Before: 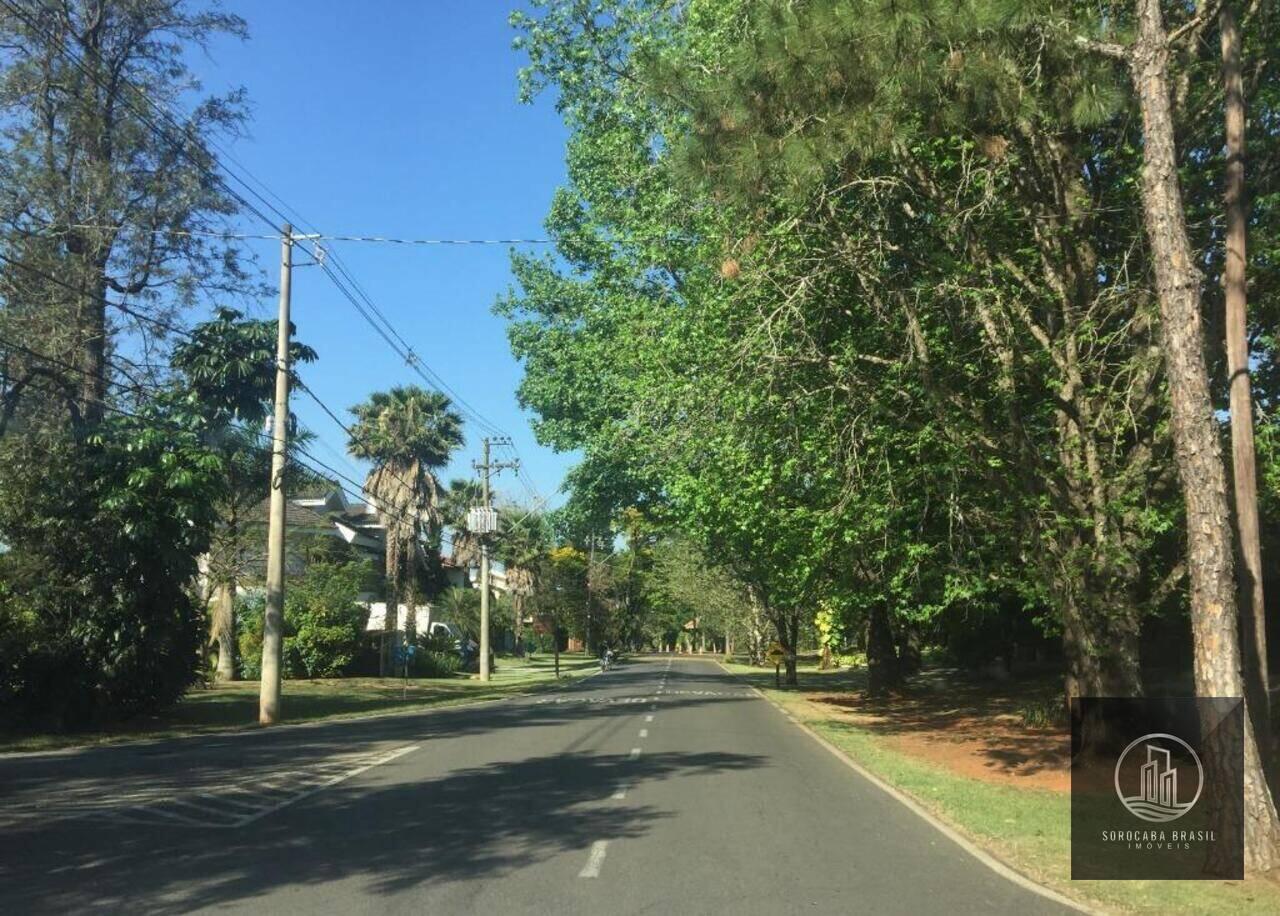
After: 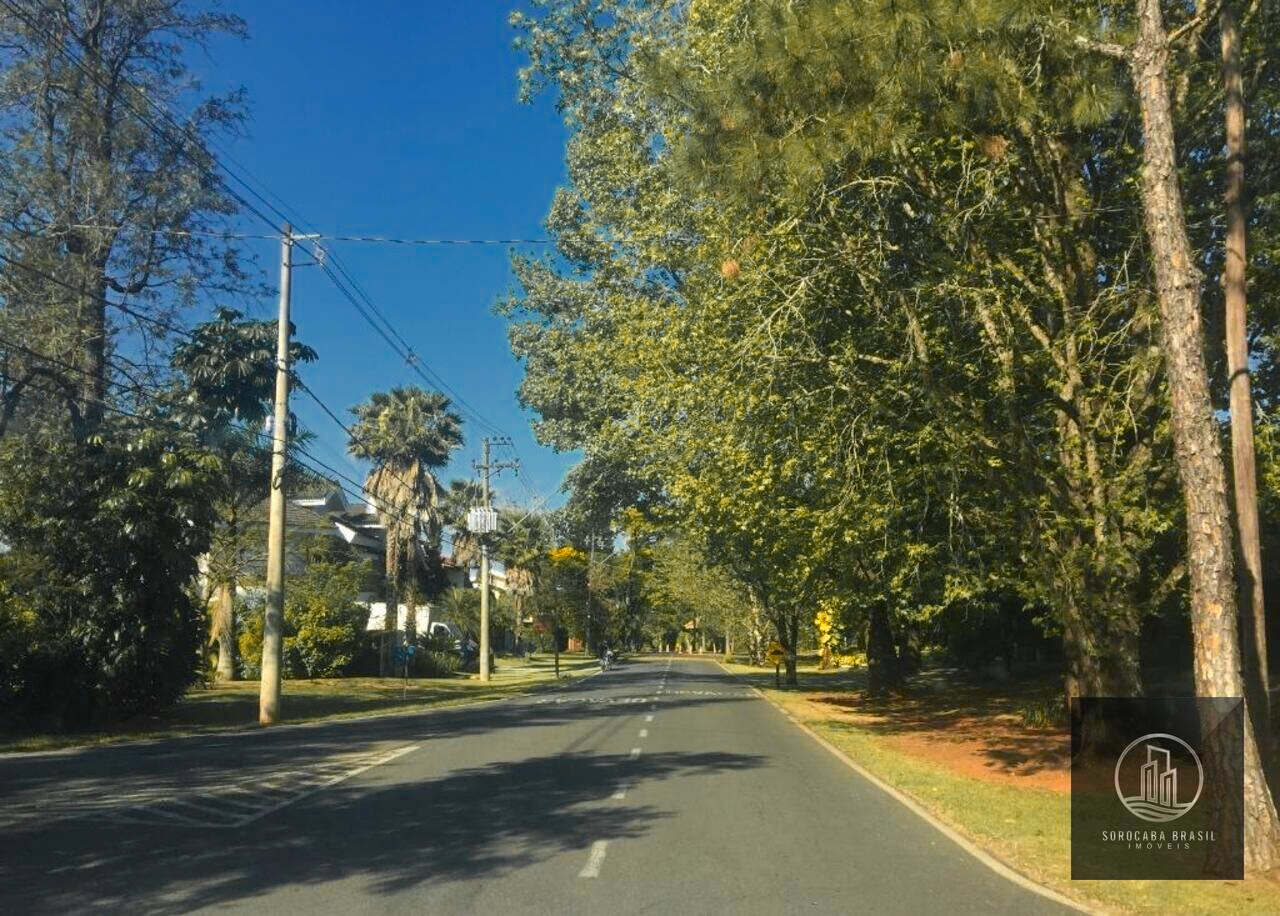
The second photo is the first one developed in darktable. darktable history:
color zones: curves: ch0 [(0, 0.499) (0.143, 0.5) (0.286, 0.5) (0.429, 0.476) (0.571, 0.284) (0.714, 0.243) (0.857, 0.449) (1, 0.499)]; ch1 [(0, 0.532) (0.143, 0.645) (0.286, 0.696) (0.429, 0.211) (0.571, 0.504) (0.714, 0.493) (0.857, 0.495) (1, 0.532)]; ch2 [(0, 0.5) (0.143, 0.5) (0.286, 0.427) (0.429, 0.324) (0.571, 0.5) (0.714, 0.5) (0.857, 0.5) (1, 0.5)]
tone equalizer: on, module defaults
